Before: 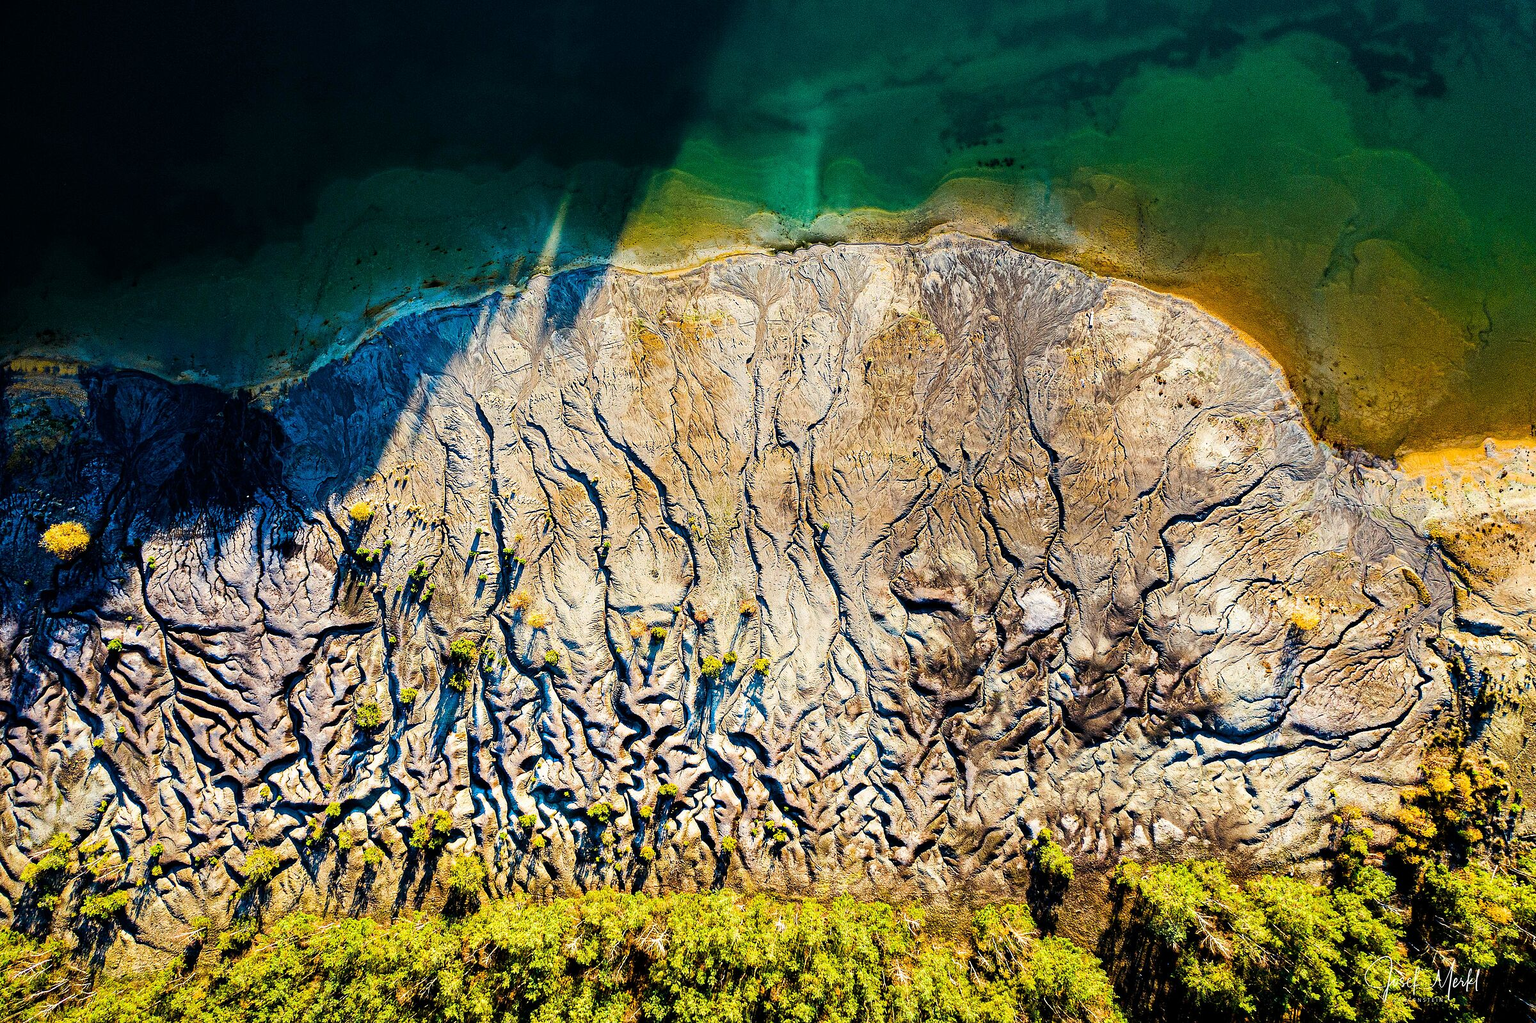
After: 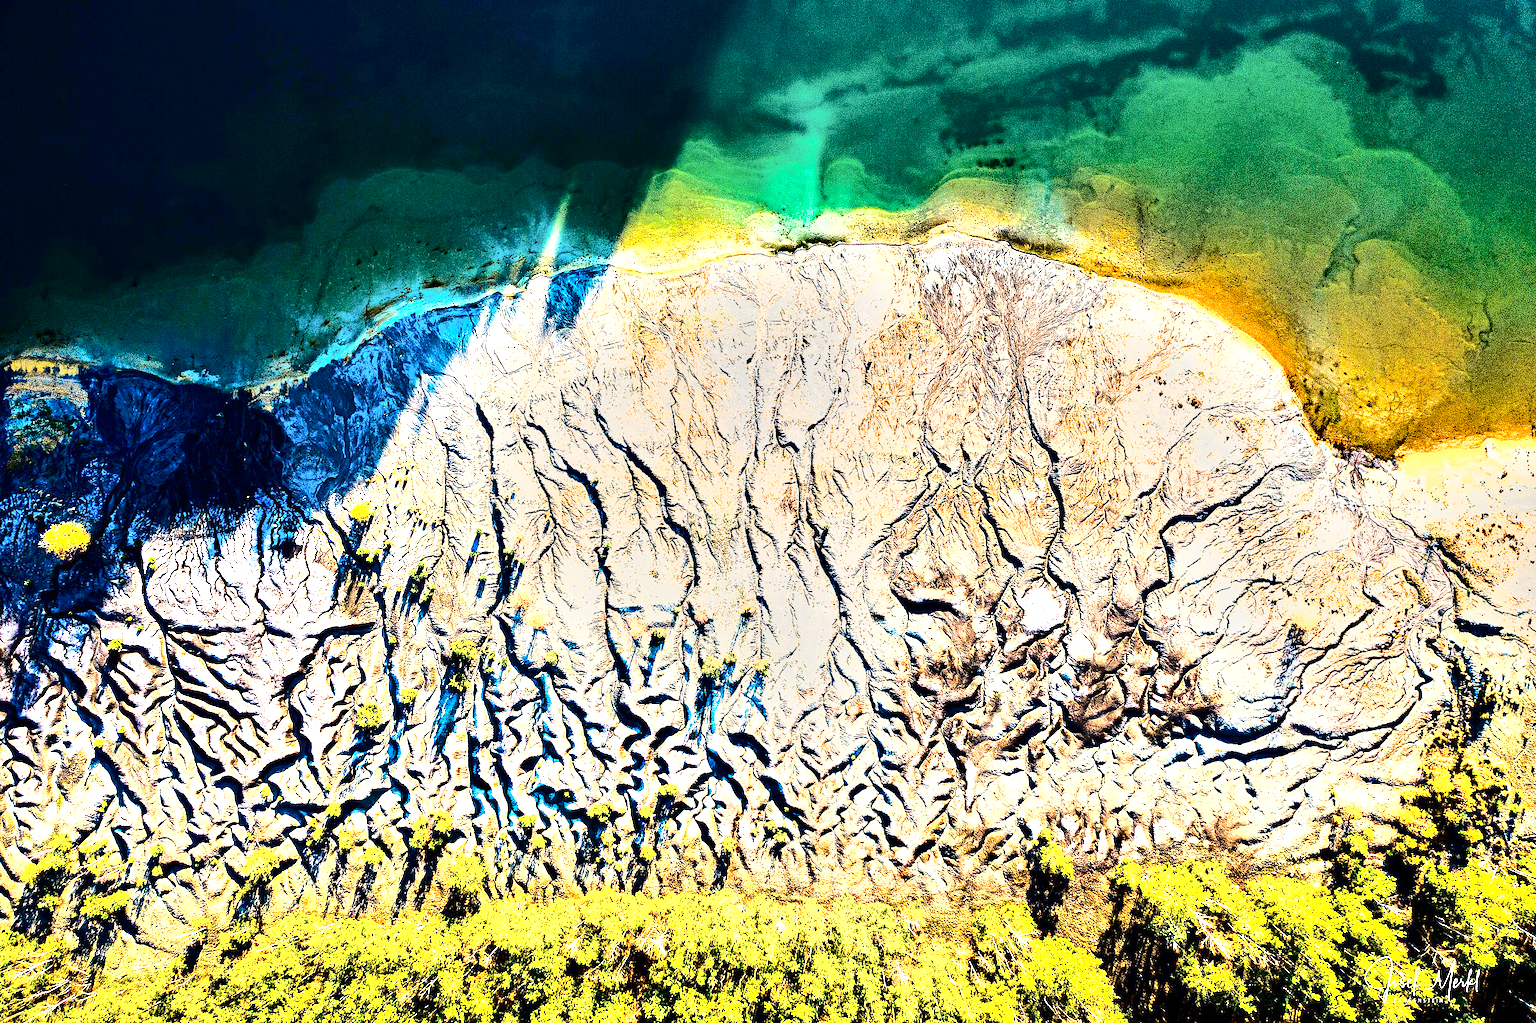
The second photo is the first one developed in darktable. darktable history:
tone curve: curves: ch0 [(0, 0) (0.003, 0.002) (0.011, 0.004) (0.025, 0.005) (0.044, 0.009) (0.069, 0.013) (0.1, 0.017) (0.136, 0.036) (0.177, 0.066) (0.224, 0.102) (0.277, 0.143) (0.335, 0.197) (0.399, 0.268) (0.468, 0.389) (0.543, 0.549) (0.623, 0.714) (0.709, 0.801) (0.801, 0.854) (0.898, 0.9) (1, 1)], color space Lab, independent channels, preserve colors none
shadows and highlights: soften with gaussian
exposure: exposure 2.003 EV, compensate exposure bias true, compensate highlight preservation false
